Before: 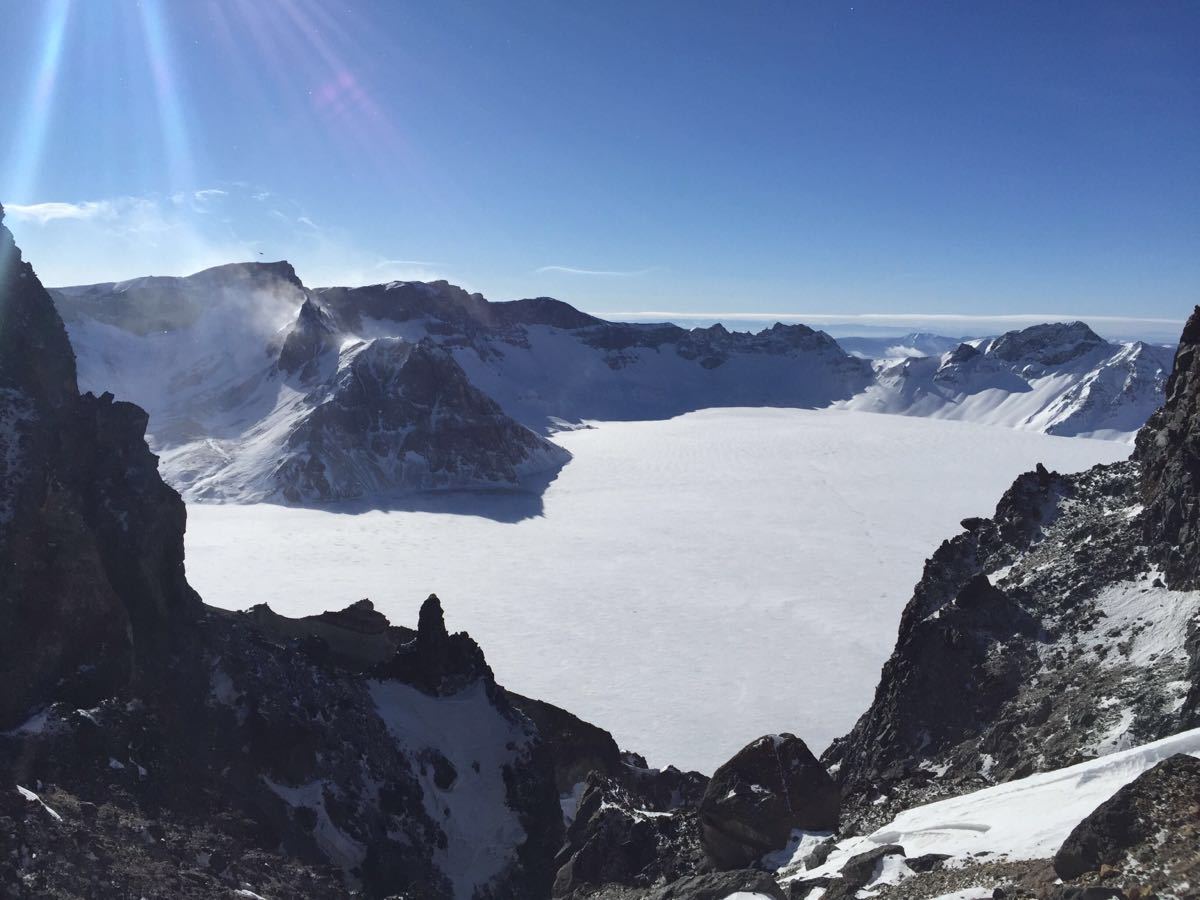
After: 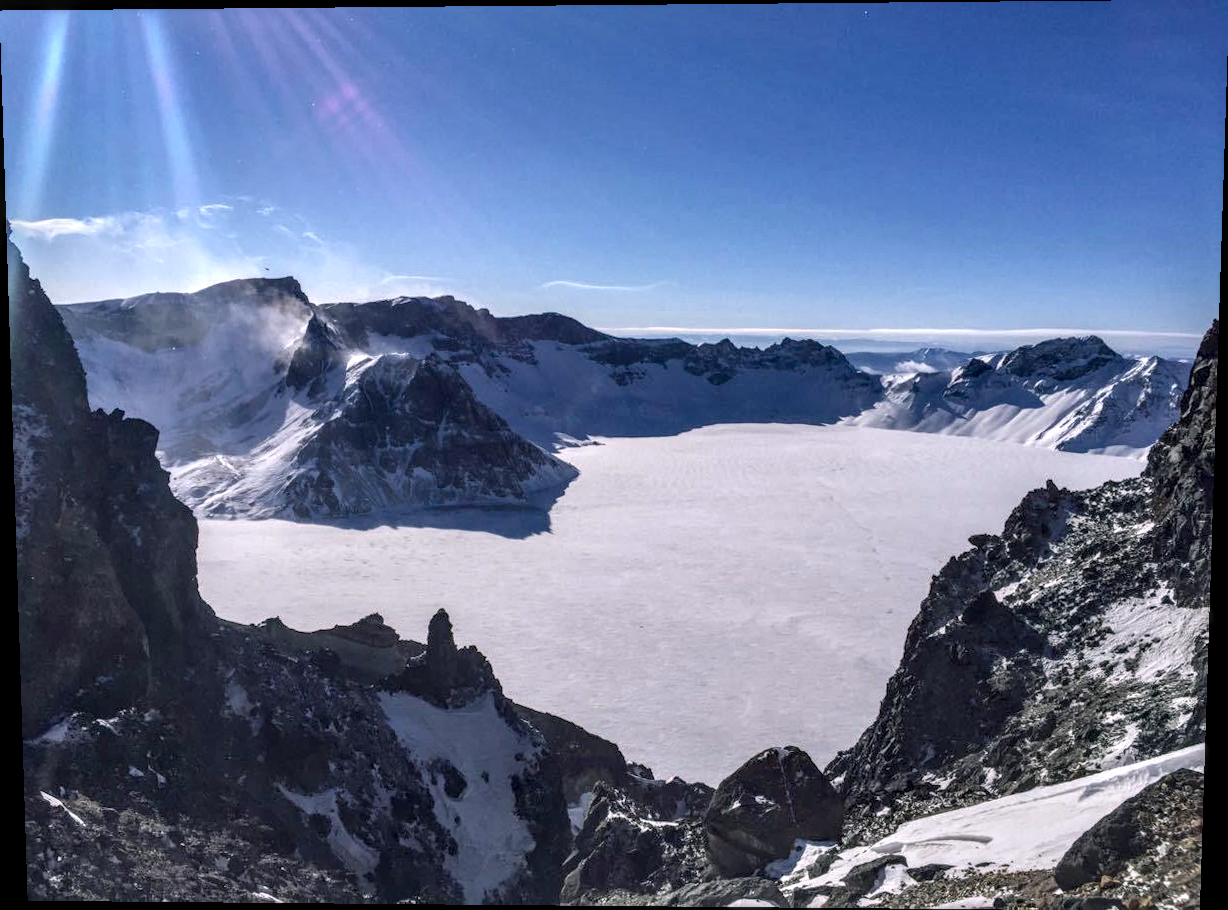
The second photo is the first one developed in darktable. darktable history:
color balance rgb: shadows lift › chroma 2%, shadows lift › hue 217.2°, power › chroma 0.25%, power › hue 60°, highlights gain › chroma 1.5%, highlights gain › hue 309.6°, global offset › luminance -0.5%, perceptual saturation grading › global saturation 15%, global vibrance 20%
white balance: emerald 1
rotate and perspective: lens shift (vertical) 0.048, lens shift (horizontal) -0.024, automatic cropping off
local contrast: highlights 0%, shadows 0%, detail 182%
contrast brightness saturation: saturation -0.05
